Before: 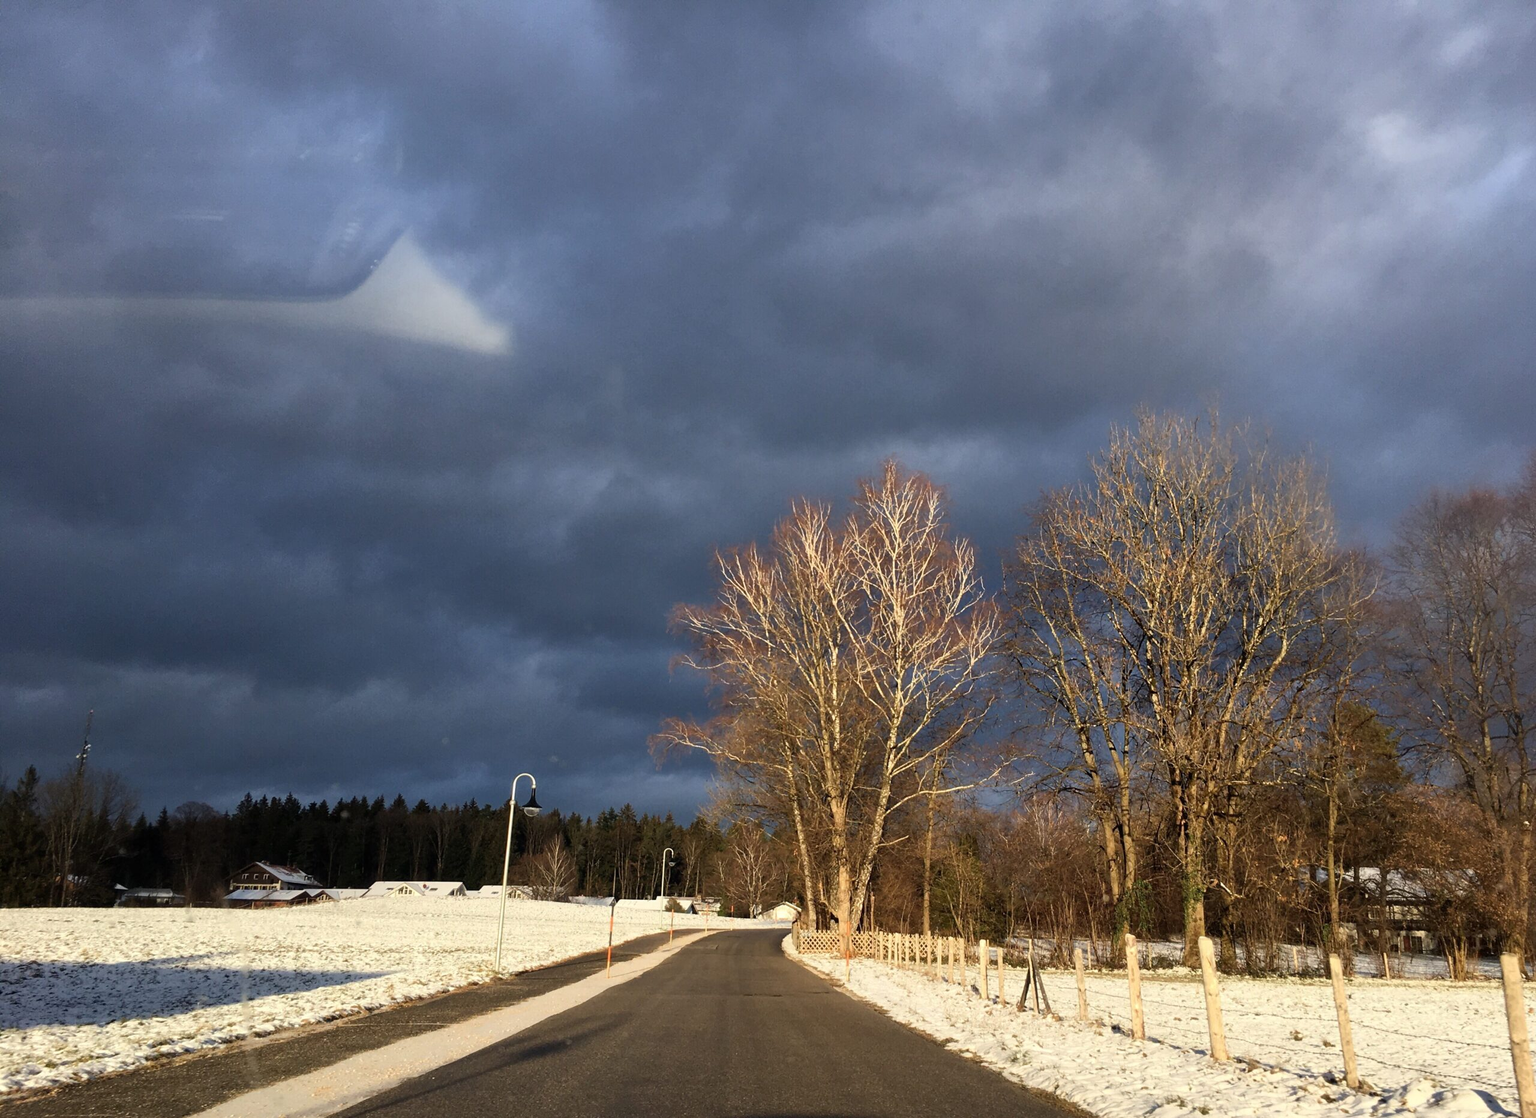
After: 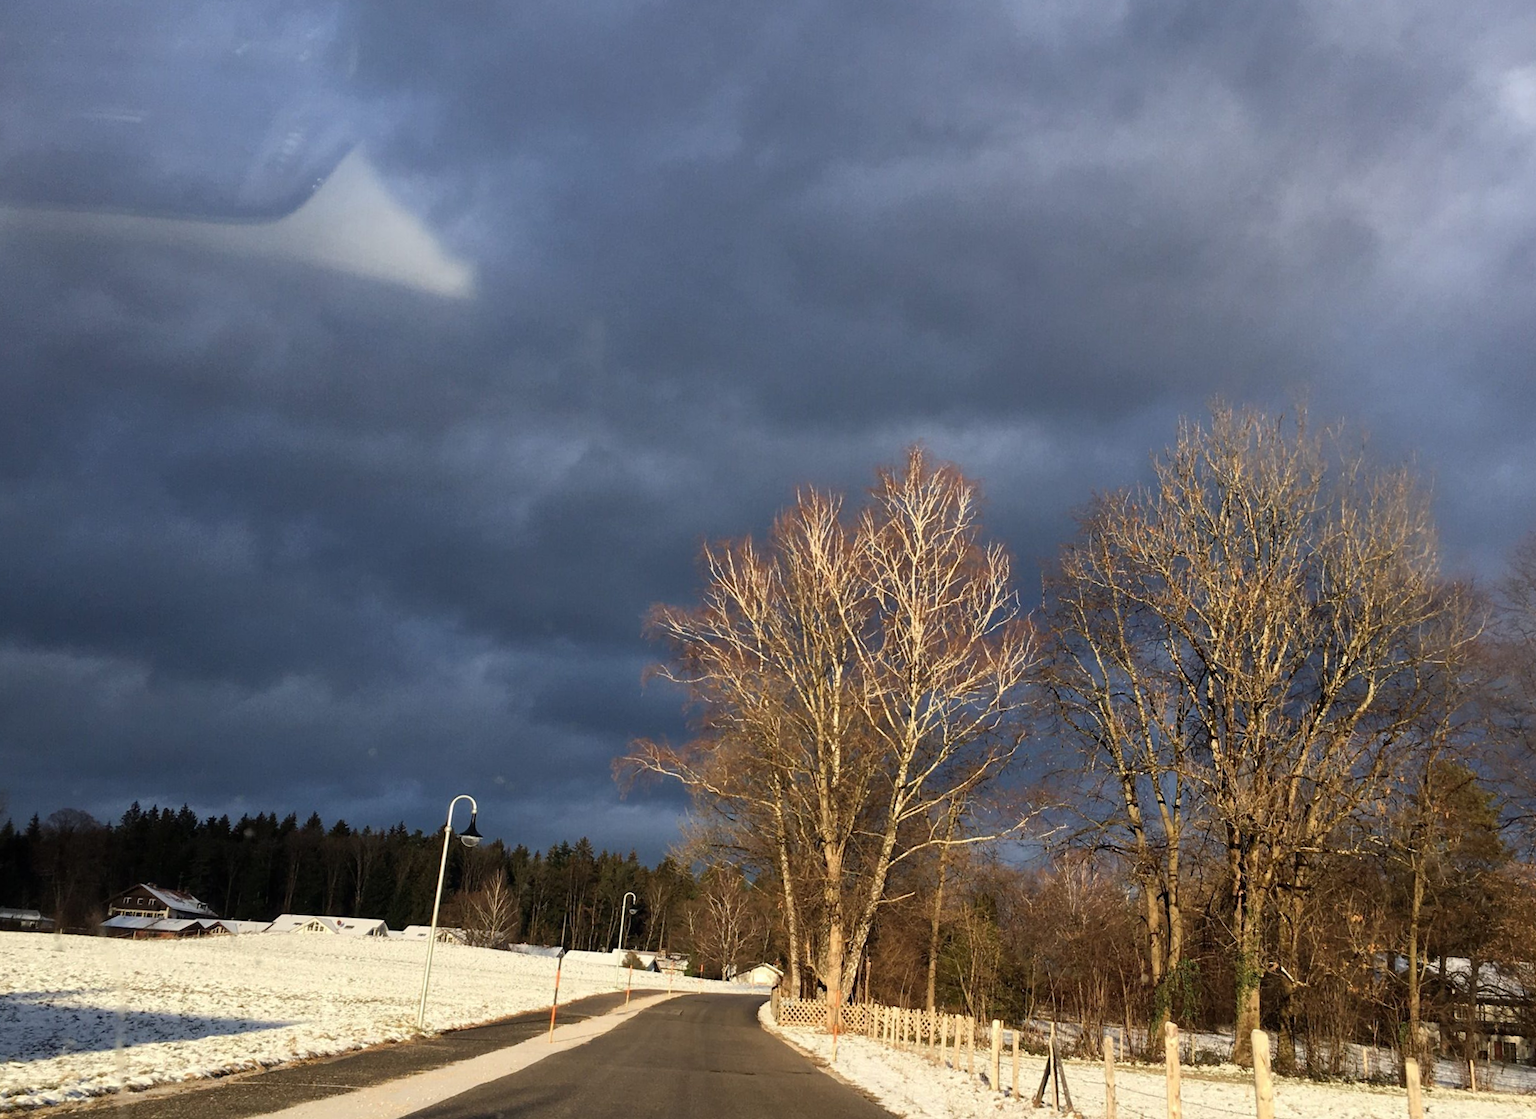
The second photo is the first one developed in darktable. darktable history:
crop and rotate: angle -2.94°, left 5.107%, top 5.182%, right 4.656%, bottom 4.507%
